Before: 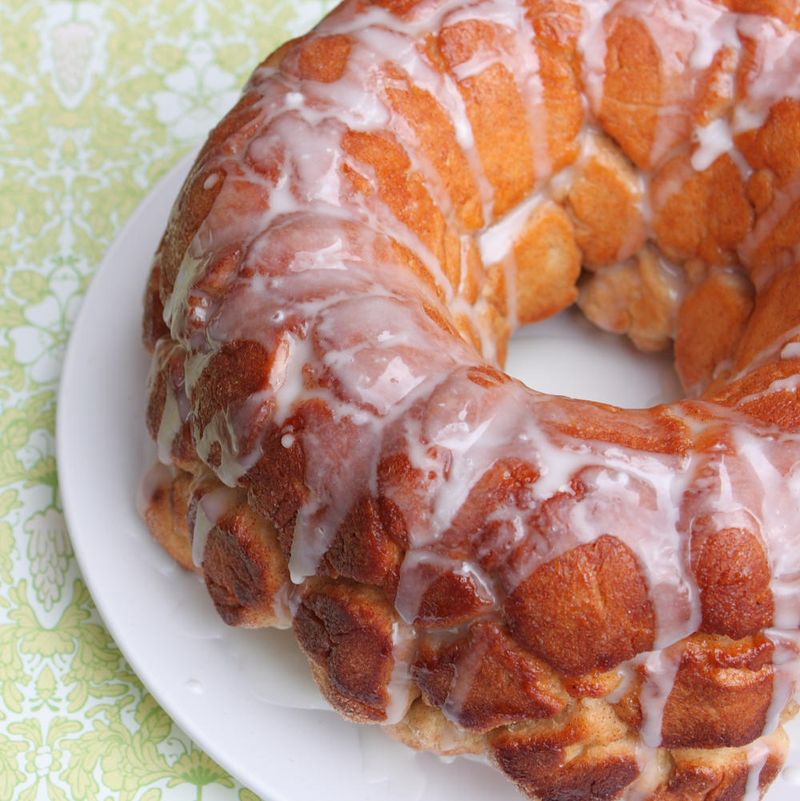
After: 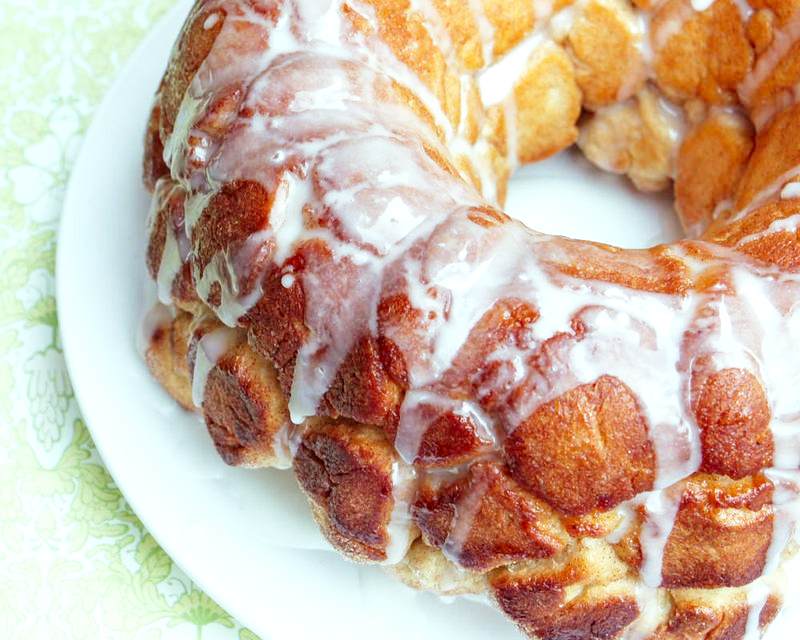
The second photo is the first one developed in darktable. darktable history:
local contrast: on, module defaults
color balance: mode lift, gamma, gain (sRGB), lift [0.997, 0.979, 1.021, 1.011], gamma [1, 1.084, 0.916, 0.998], gain [1, 0.87, 1.13, 1.101], contrast 4.55%, contrast fulcrum 38.24%, output saturation 104.09%
crop and rotate: top 19.998%
base curve: curves: ch0 [(0, 0) (0.008, 0.007) (0.022, 0.029) (0.048, 0.089) (0.092, 0.197) (0.191, 0.399) (0.275, 0.534) (0.357, 0.65) (0.477, 0.78) (0.542, 0.833) (0.799, 0.973) (1, 1)], preserve colors none
